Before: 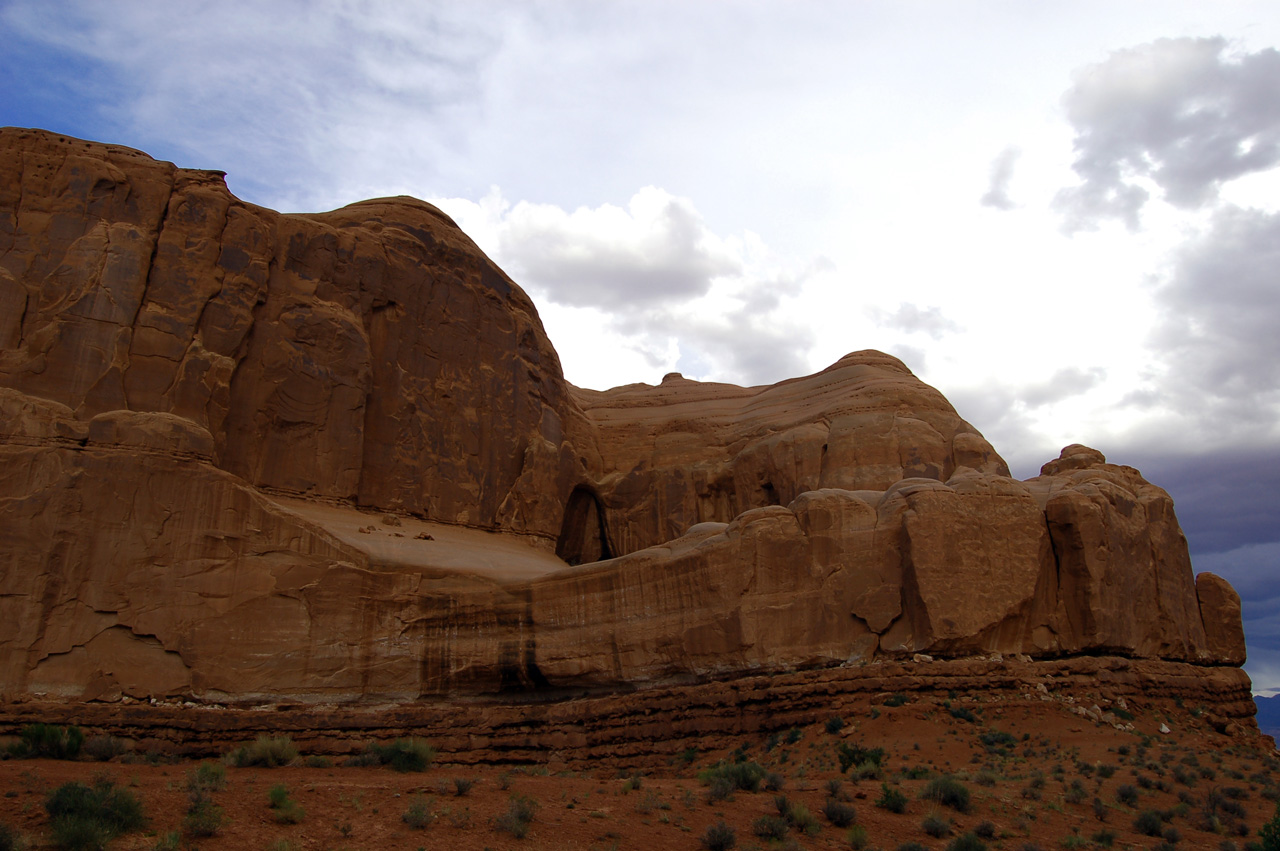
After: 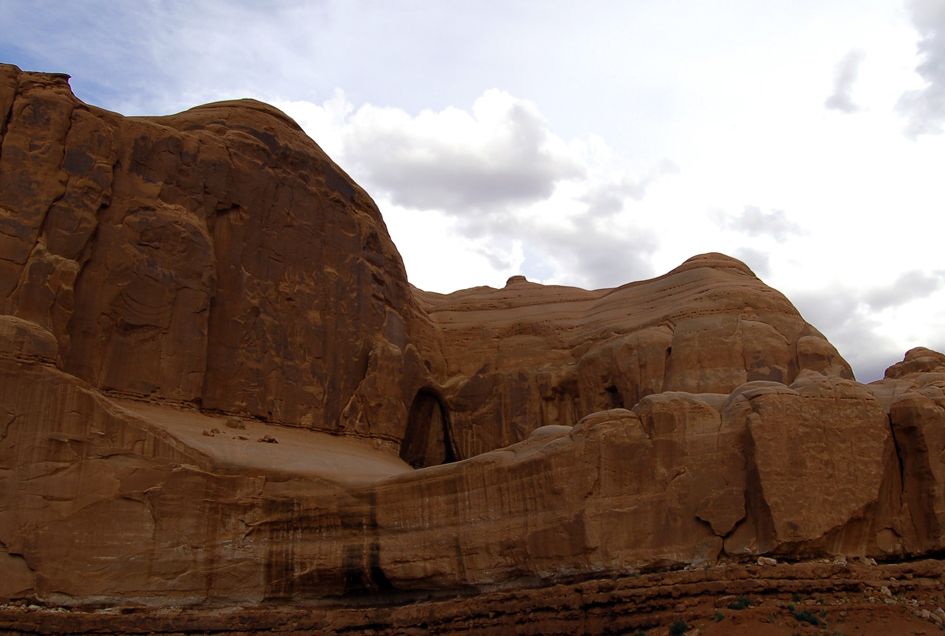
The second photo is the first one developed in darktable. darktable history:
crop and rotate: left 12.233%, top 11.47%, right 13.926%, bottom 13.724%
